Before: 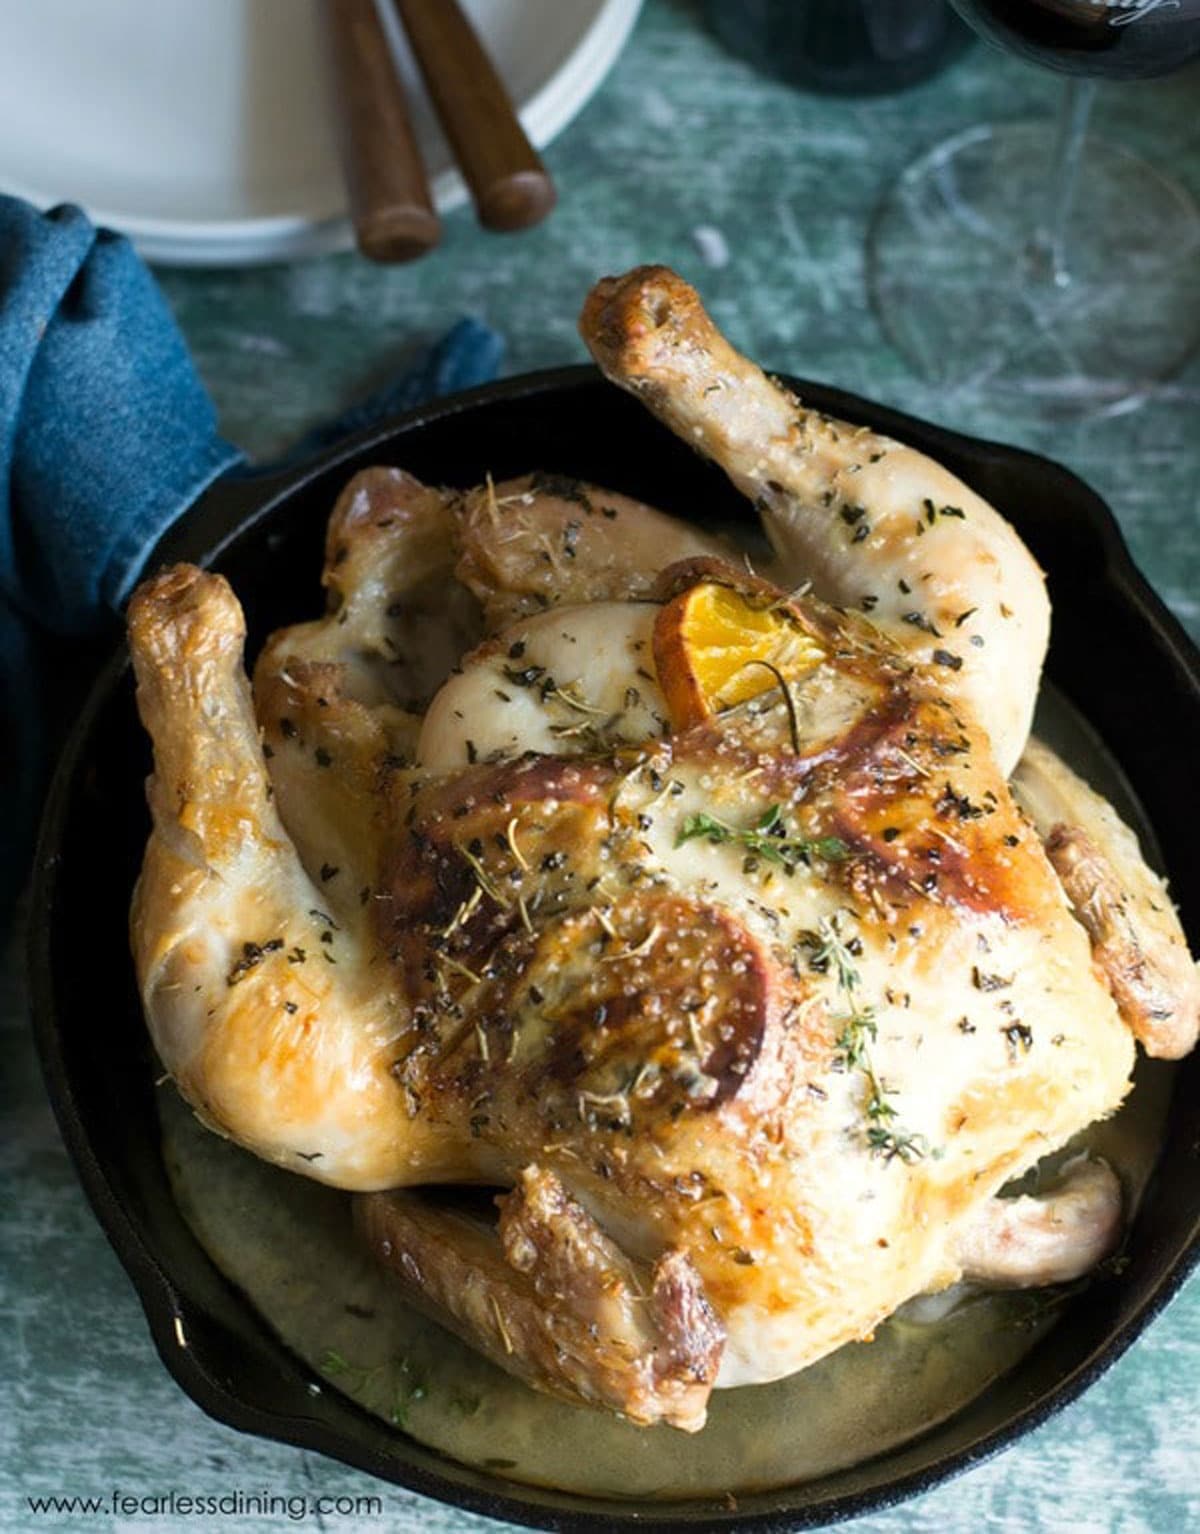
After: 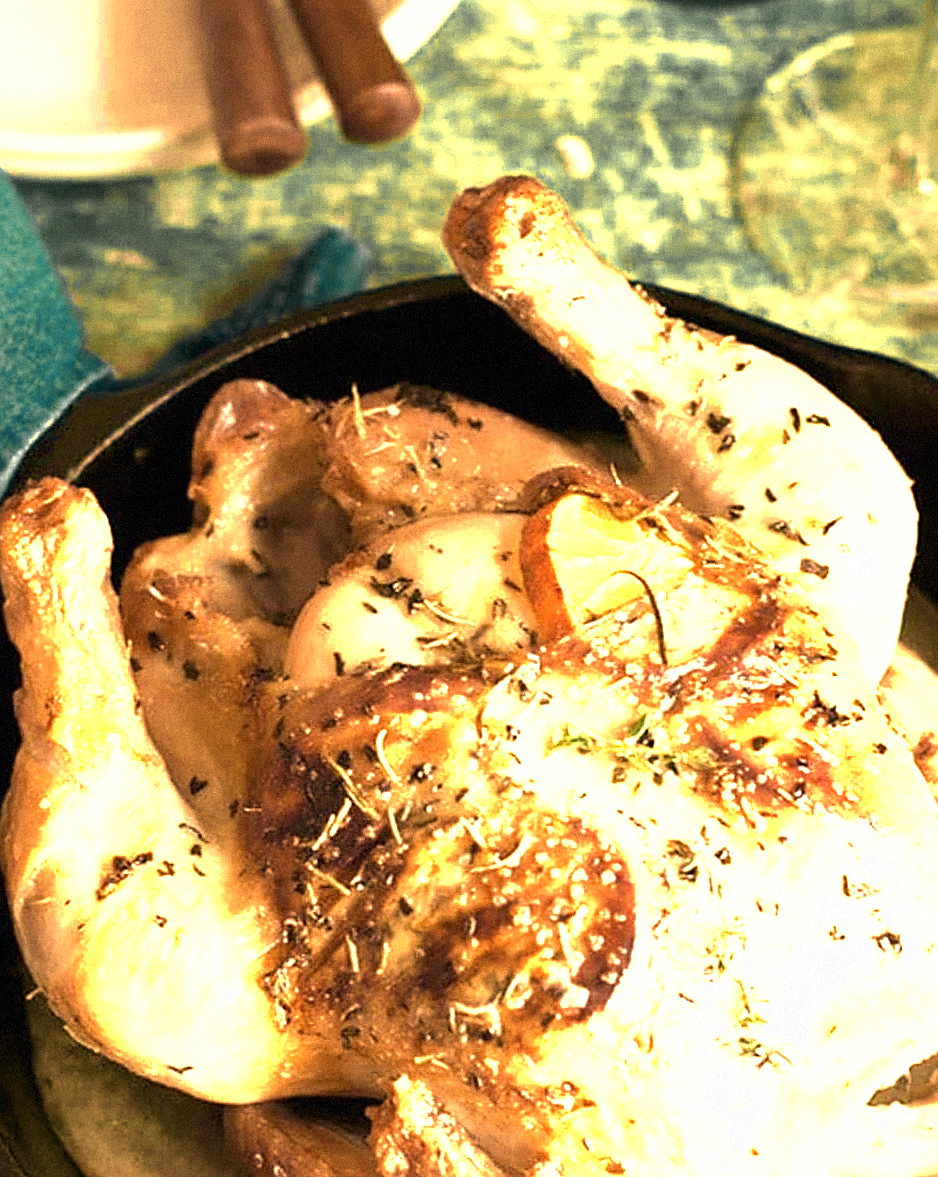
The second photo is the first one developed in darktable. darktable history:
velvia: strength 75%
grain: mid-tones bias 0%
rotate and perspective: rotation -0.45°, automatic cropping original format, crop left 0.008, crop right 0.992, crop top 0.012, crop bottom 0.988
color zones: curves: ch0 [(0.004, 0.306) (0.107, 0.448) (0.252, 0.656) (0.41, 0.398) (0.595, 0.515) (0.768, 0.628)]; ch1 [(0.07, 0.323) (0.151, 0.452) (0.252, 0.608) (0.346, 0.221) (0.463, 0.189) (0.61, 0.368) (0.735, 0.395) (0.921, 0.412)]; ch2 [(0, 0.476) (0.132, 0.512) (0.243, 0.512) (0.397, 0.48) (0.522, 0.376) (0.634, 0.536) (0.761, 0.46)]
exposure: exposure 1.061 EV, compensate highlight preservation false
sharpen: on, module defaults
crop and rotate: left 10.77%, top 5.1%, right 10.41%, bottom 16.76%
white balance: red 1.467, blue 0.684
